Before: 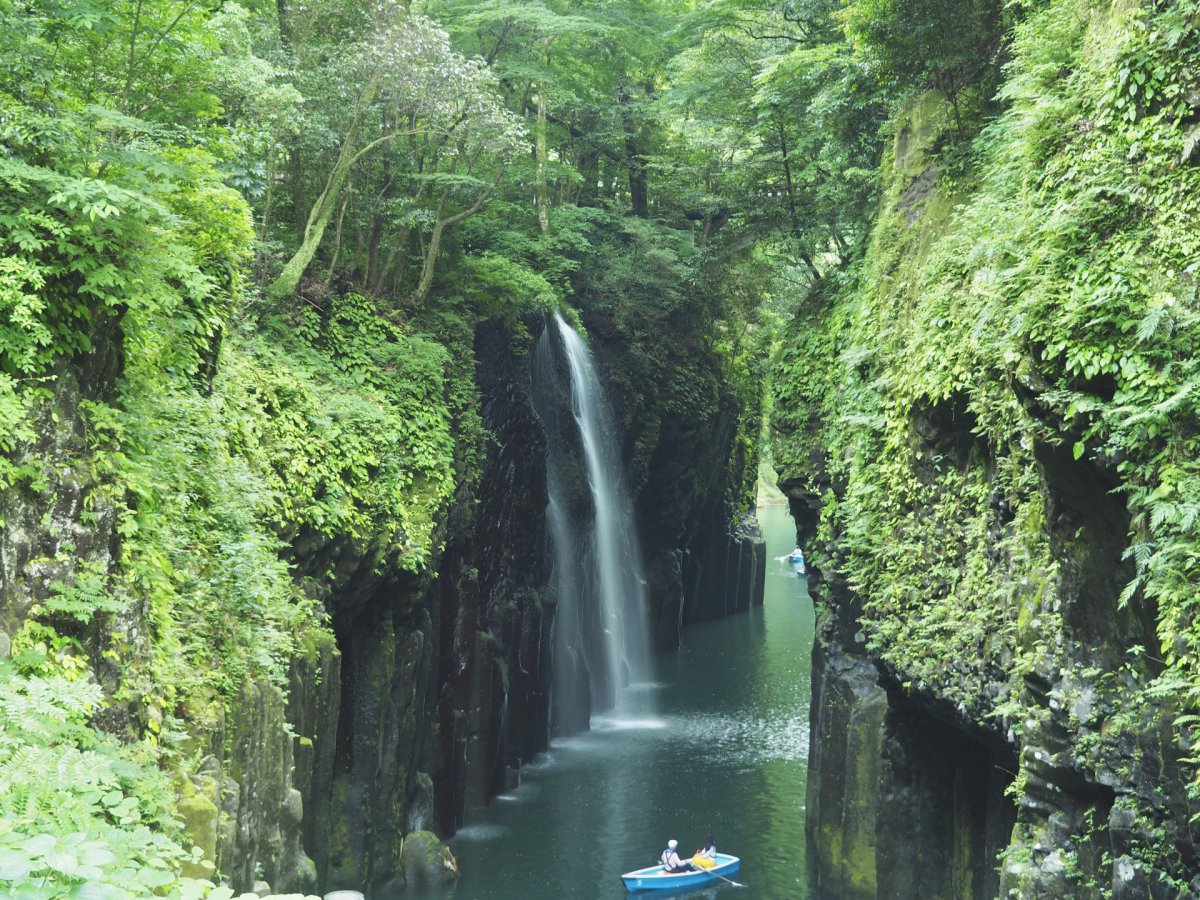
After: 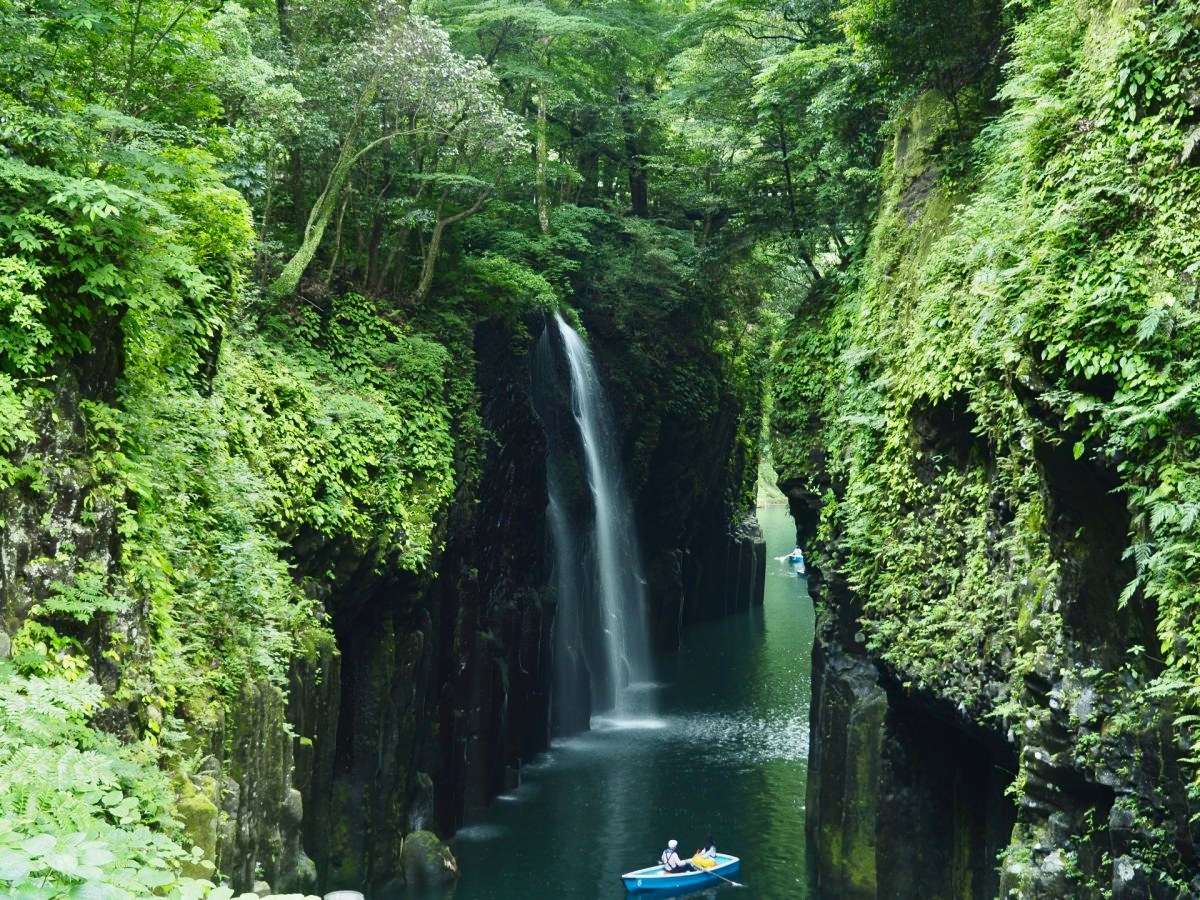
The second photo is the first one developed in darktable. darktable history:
contrast brightness saturation: contrast 0.129, brightness -0.221, saturation 0.135
